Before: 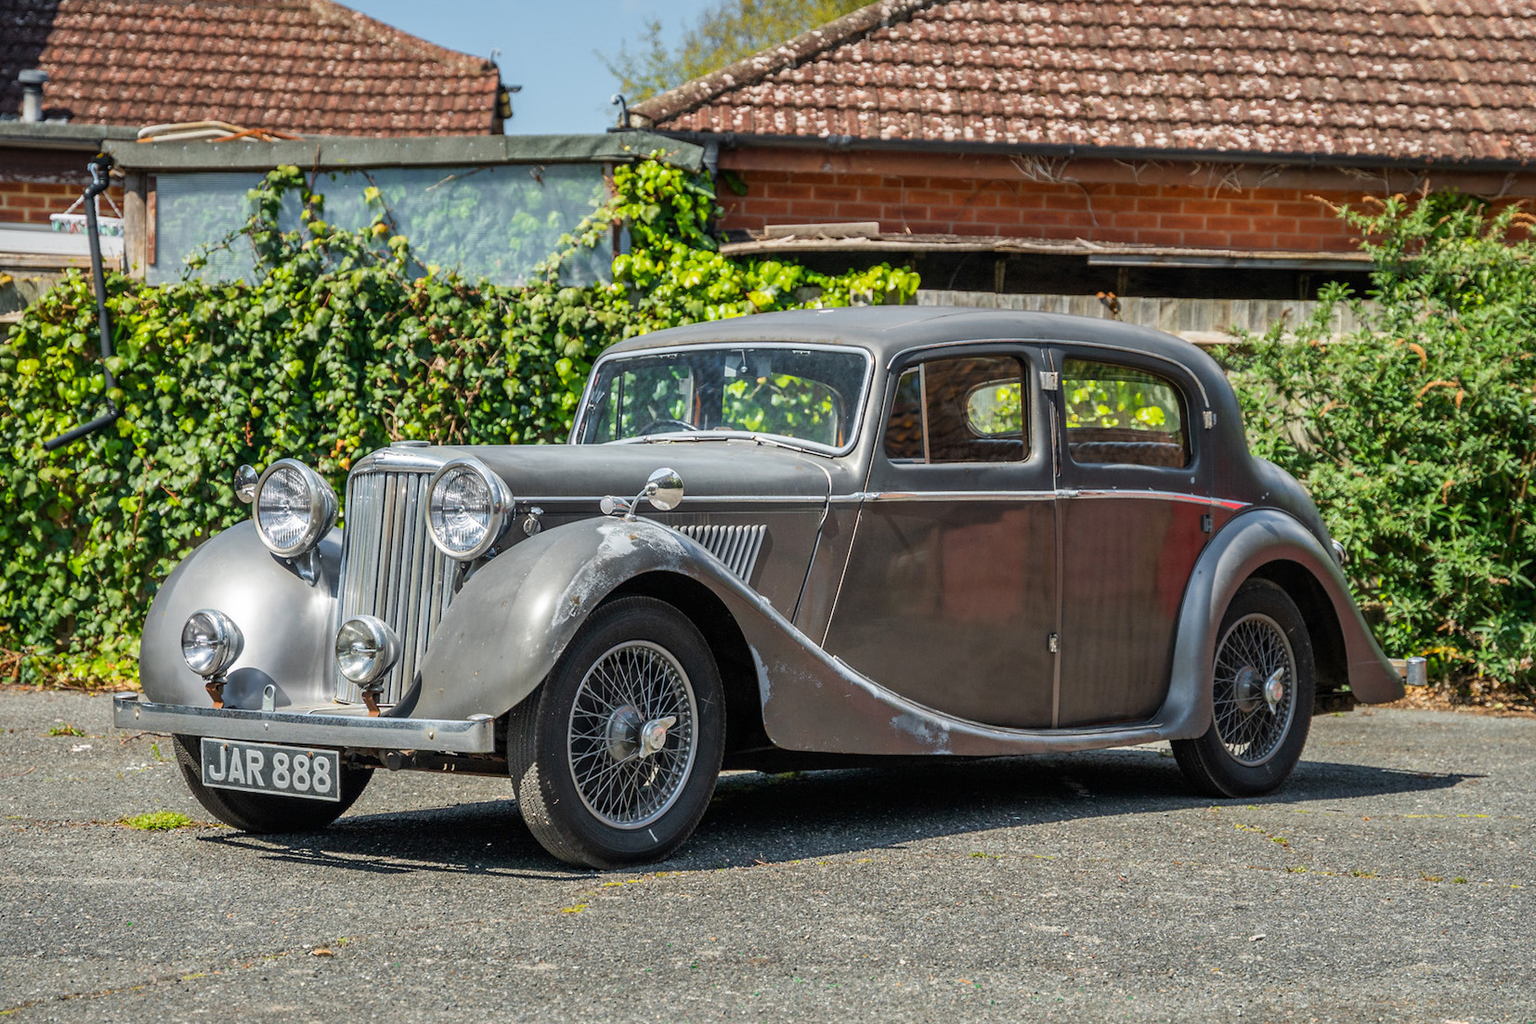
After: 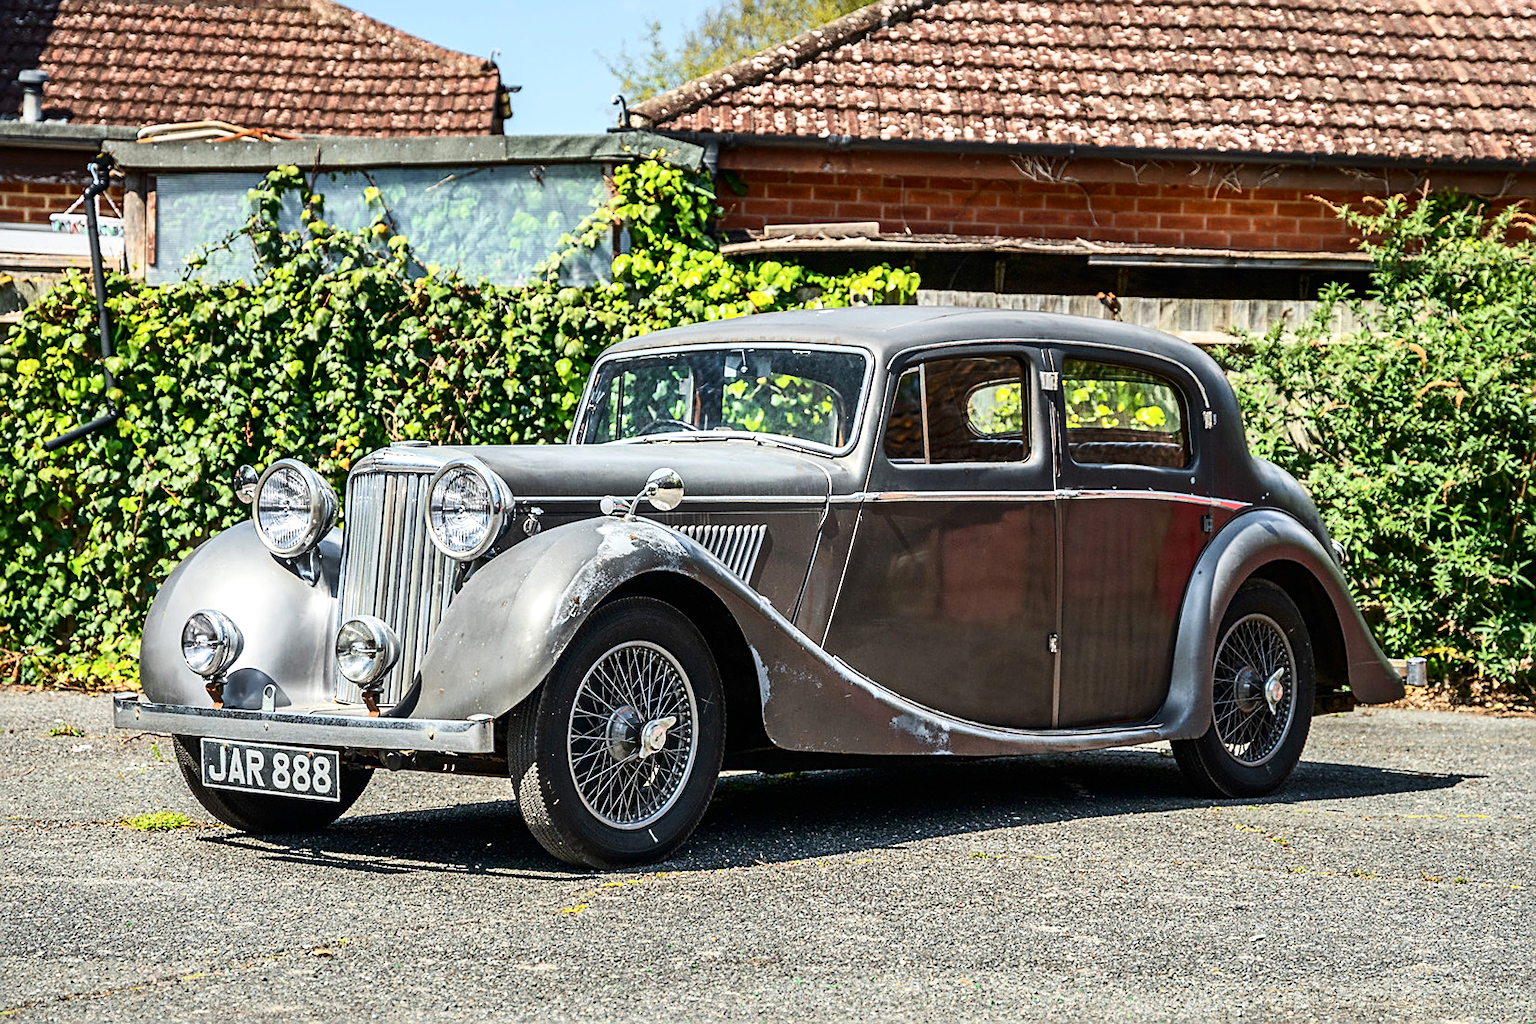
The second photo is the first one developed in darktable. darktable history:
contrast brightness saturation: contrast 0.28
exposure: exposure 0.3 EV, compensate highlight preservation false
sharpen: amount 0.575
